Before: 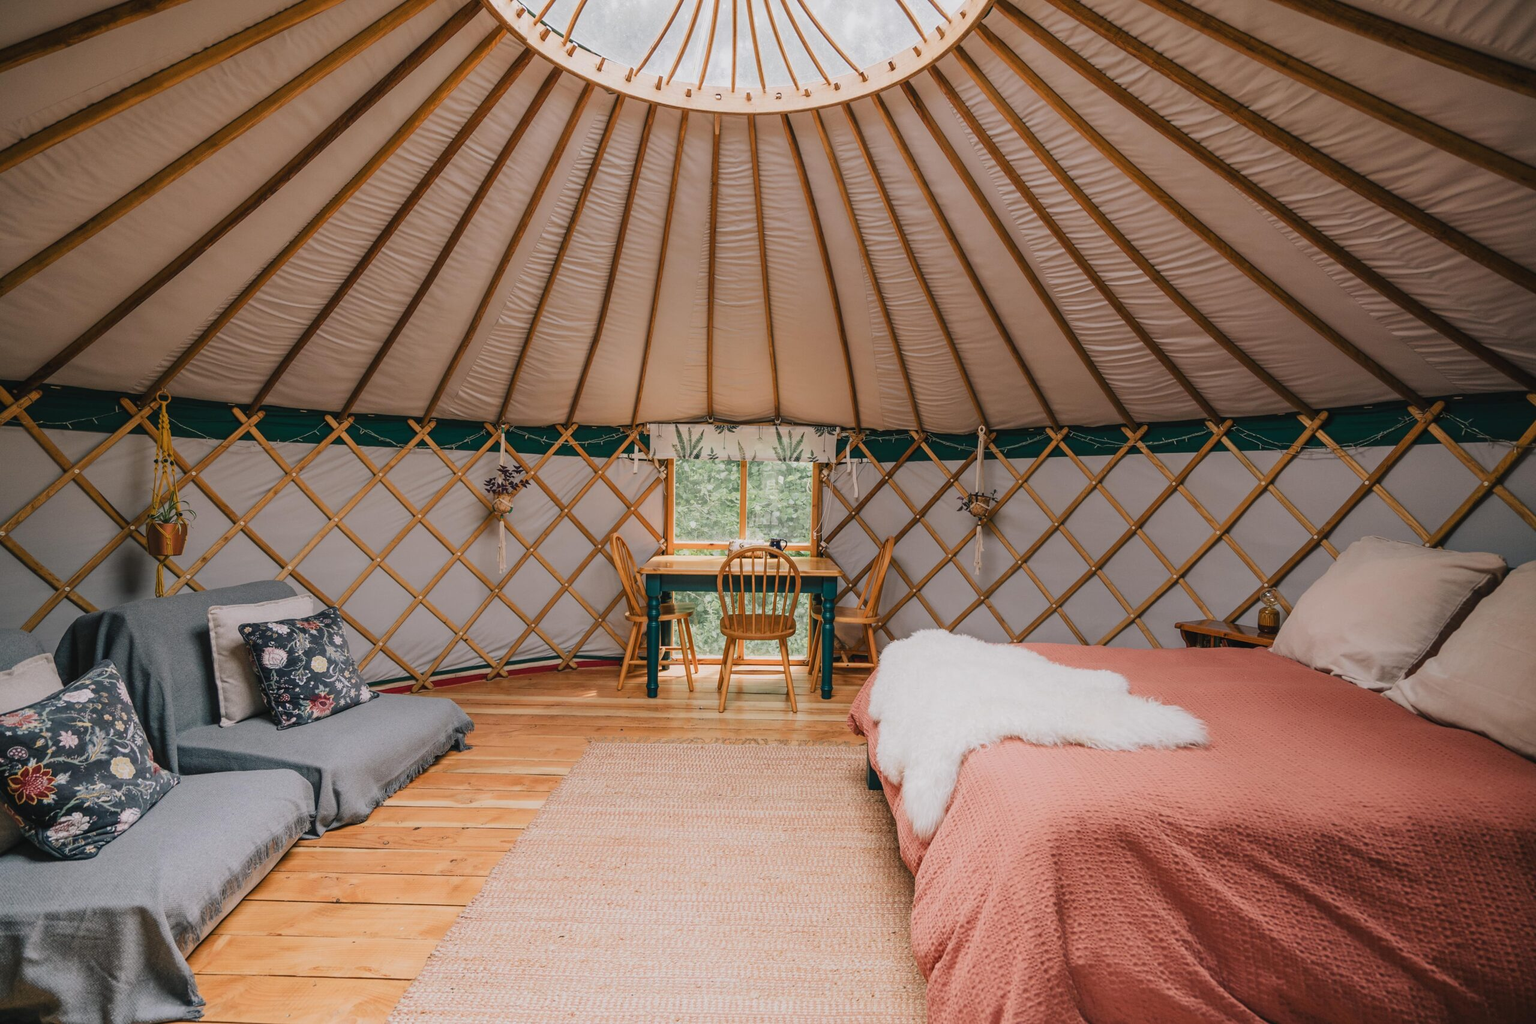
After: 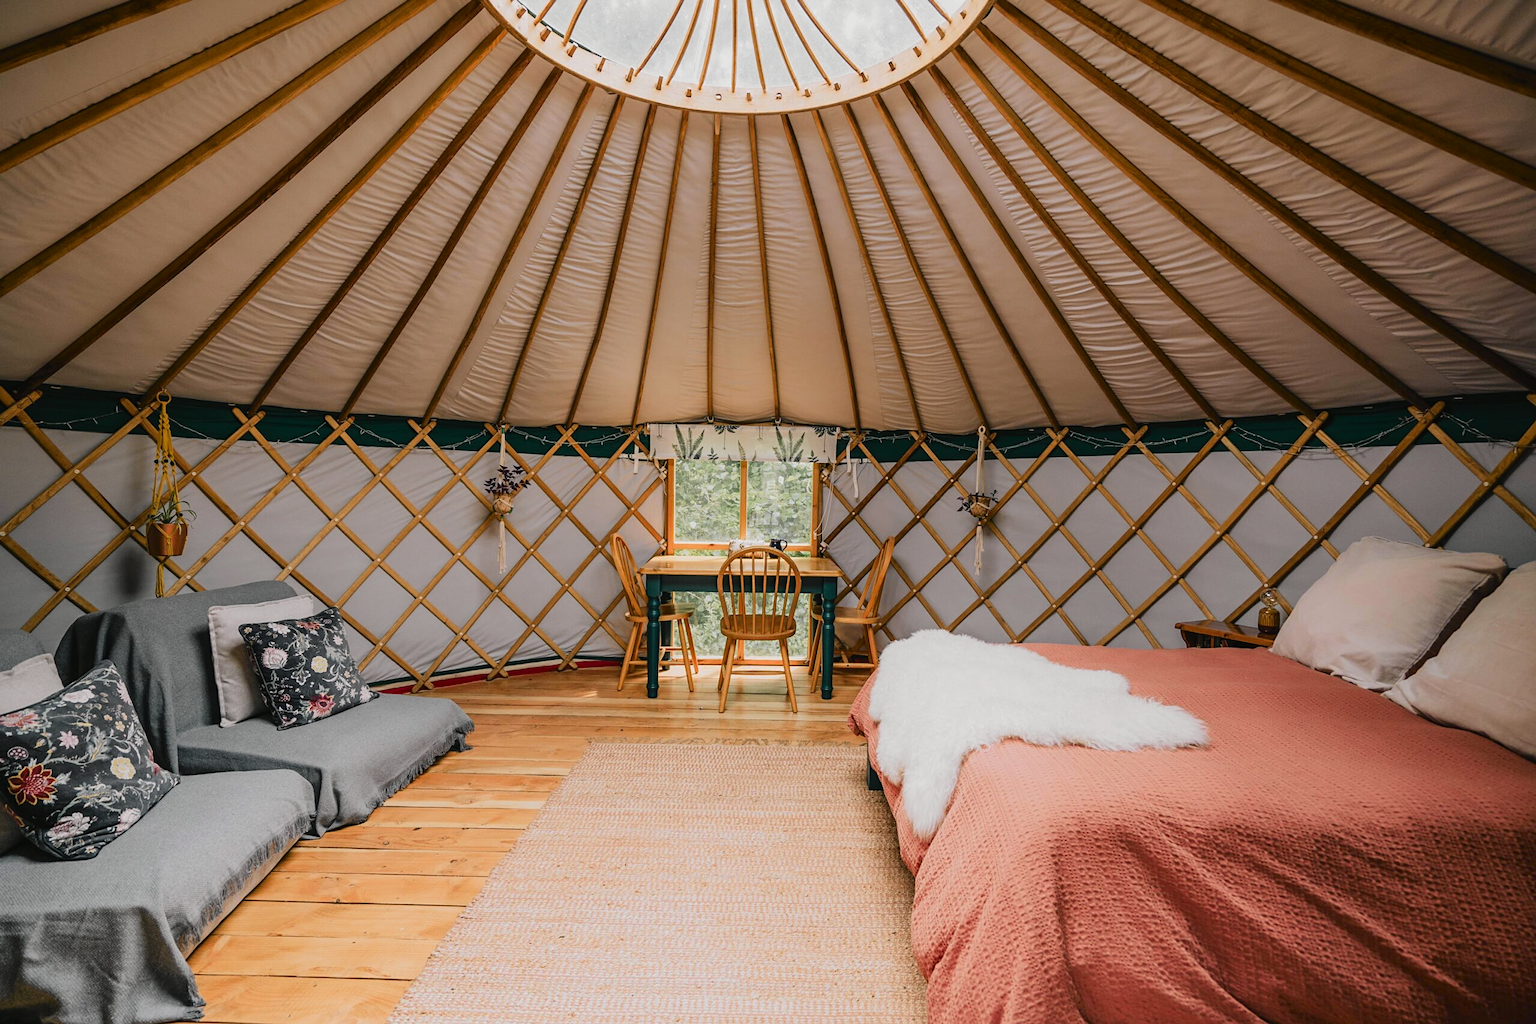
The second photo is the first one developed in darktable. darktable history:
sharpen: amount 0.2
tone curve: curves: ch0 [(0, 0) (0.037, 0.025) (0.131, 0.093) (0.275, 0.256) (0.497, 0.51) (0.617, 0.643) (0.704, 0.732) (0.813, 0.832) (0.911, 0.925) (0.997, 0.995)]; ch1 [(0, 0) (0.301, 0.3) (0.444, 0.45) (0.493, 0.495) (0.507, 0.503) (0.534, 0.533) (0.582, 0.58) (0.658, 0.693) (0.746, 0.77) (1, 1)]; ch2 [(0, 0) (0.246, 0.233) (0.36, 0.352) (0.415, 0.418) (0.476, 0.492) (0.502, 0.504) (0.525, 0.518) (0.539, 0.544) (0.586, 0.602) (0.634, 0.651) (0.706, 0.727) (0.853, 0.852) (1, 0.951)], color space Lab, independent channels, preserve colors none
